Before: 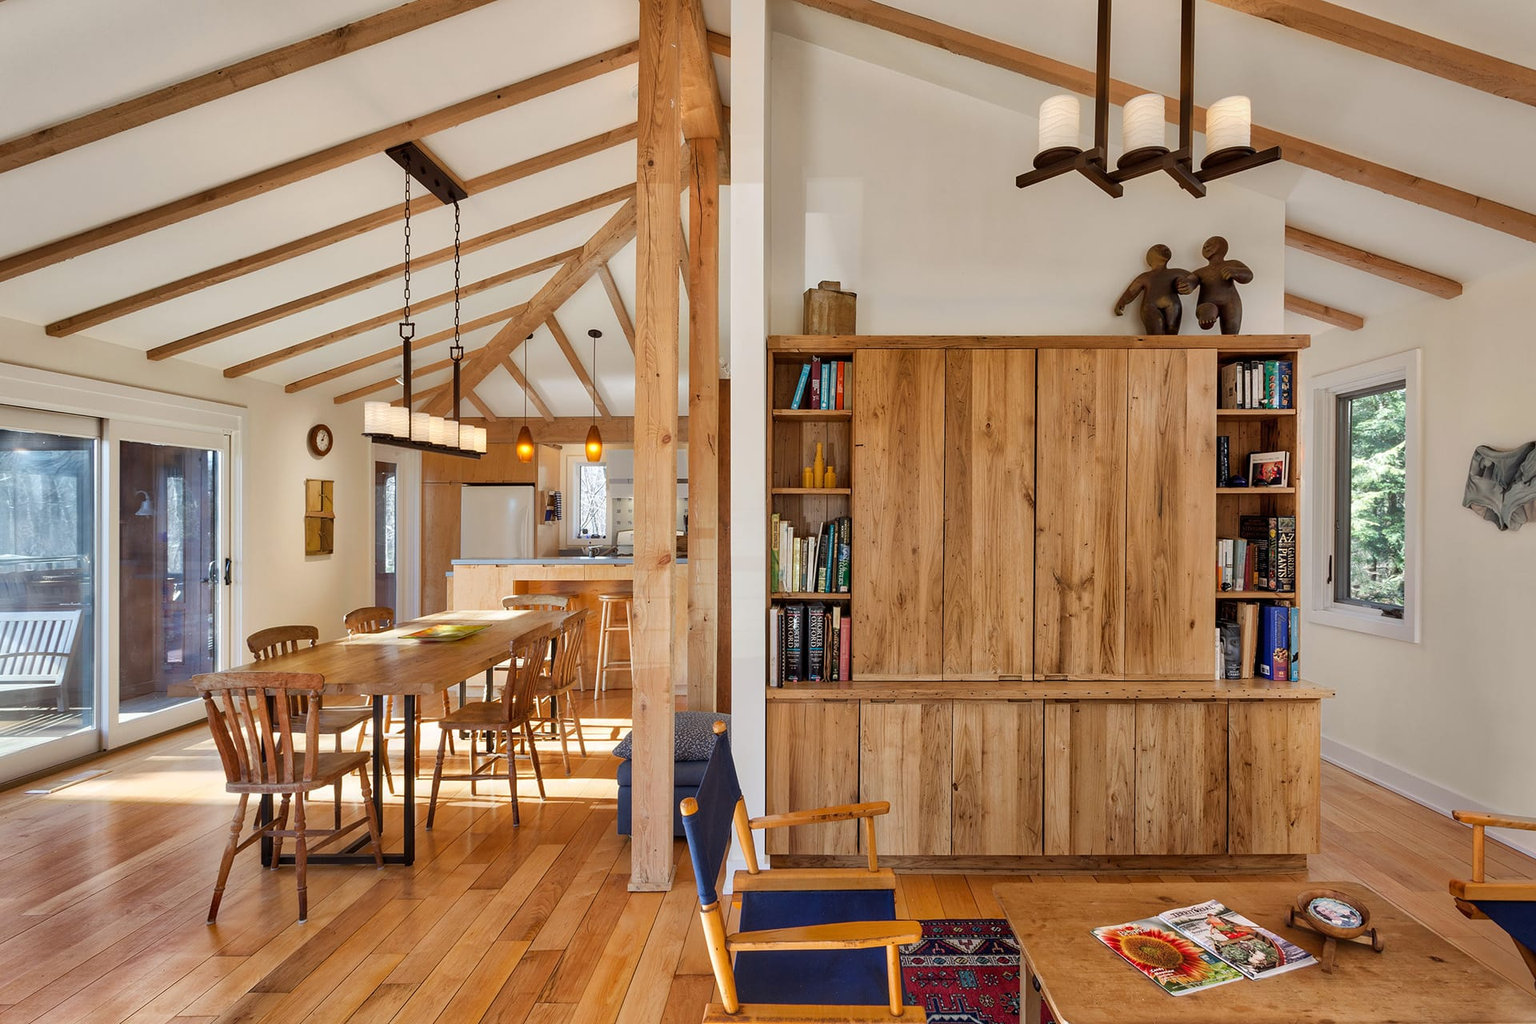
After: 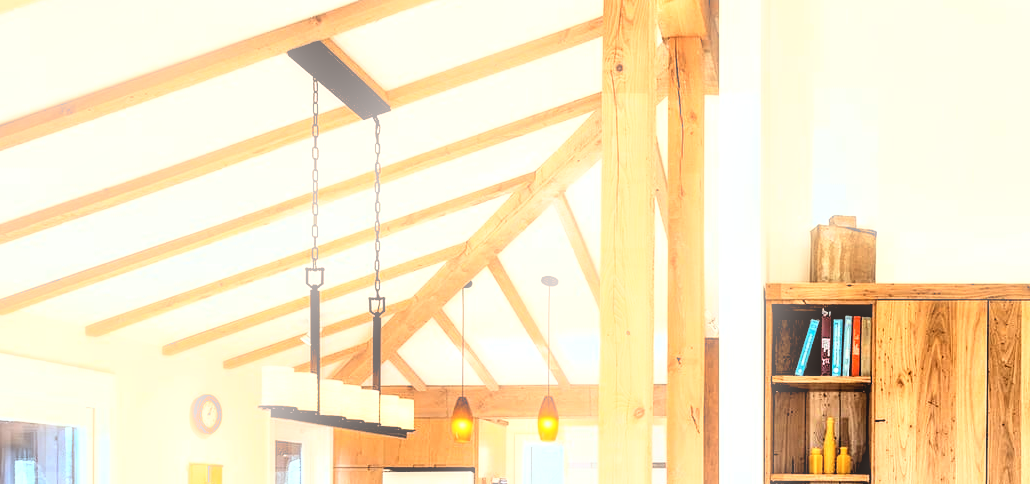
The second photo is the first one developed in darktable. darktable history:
rgb curve: curves: ch0 [(0, 0) (0.21, 0.15) (0.24, 0.21) (0.5, 0.75) (0.75, 0.96) (0.89, 0.99) (1, 1)]; ch1 [(0, 0.02) (0.21, 0.13) (0.25, 0.2) (0.5, 0.67) (0.75, 0.9) (0.89, 0.97) (1, 1)]; ch2 [(0, 0.02) (0.21, 0.13) (0.25, 0.2) (0.5, 0.67) (0.75, 0.9) (0.89, 0.97) (1, 1)], compensate middle gray true
color correction: highlights a* -4.98, highlights b* -3.76, shadows a* 3.83, shadows b* 4.08
bloom: size 9%, threshold 100%, strength 7%
rgb levels: levels [[0.01, 0.419, 0.839], [0, 0.5, 1], [0, 0.5, 1]]
local contrast: on, module defaults
crop: left 10.121%, top 10.631%, right 36.218%, bottom 51.526%
